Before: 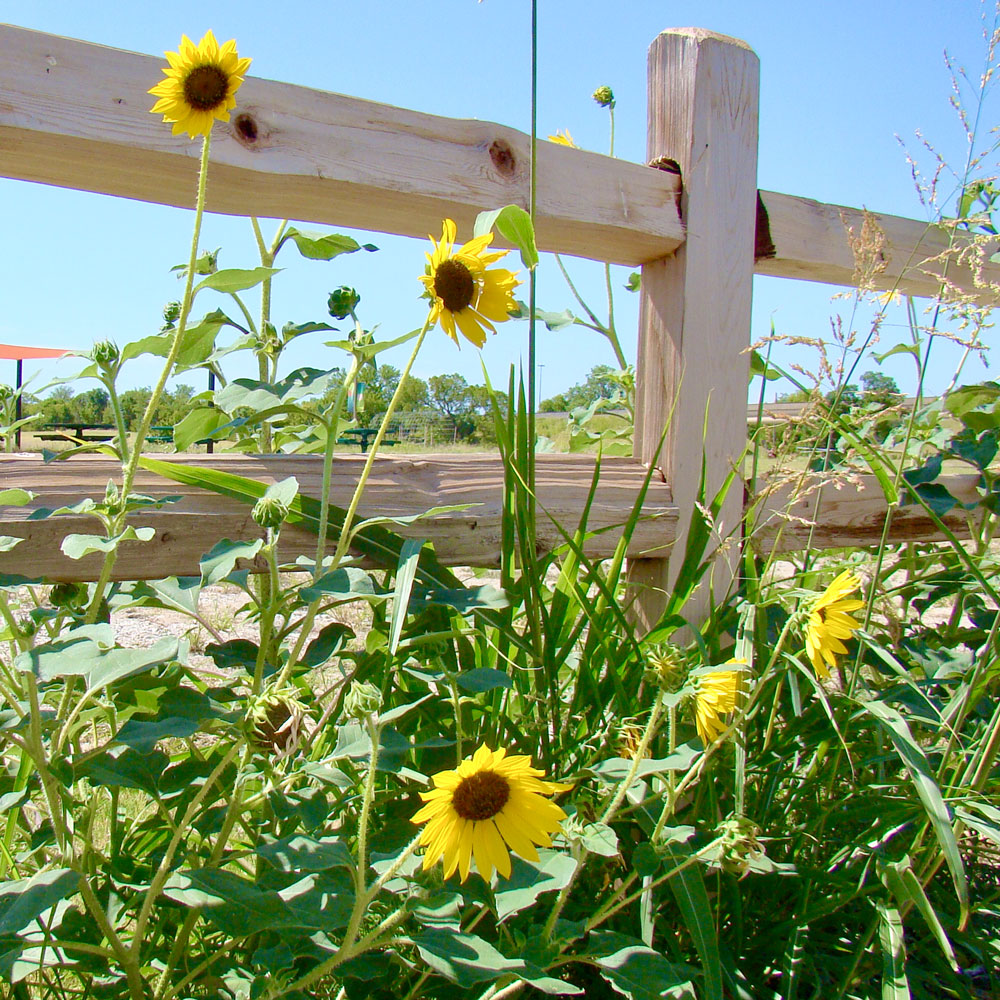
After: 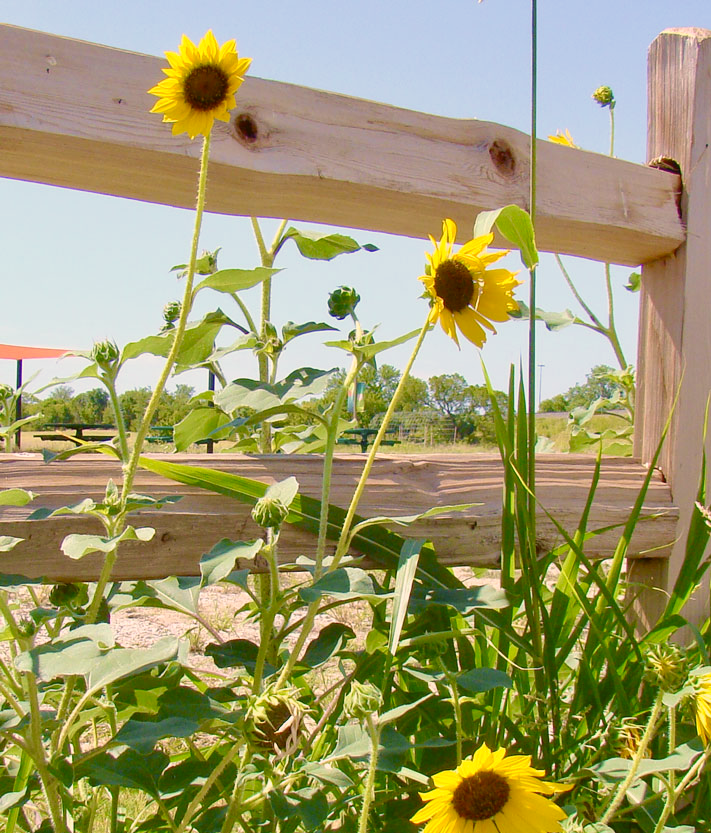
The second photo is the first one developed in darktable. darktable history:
crop: right 28.885%, bottom 16.626%
color balance: lift [1.004, 1.002, 1.002, 0.998], gamma [1, 1.007, 1.002, 0.993], gain [1, 0.977, 1.013, 1.023], contrast -3.64%
color correction: highlights a* 11.96, highlights b* 11.58
